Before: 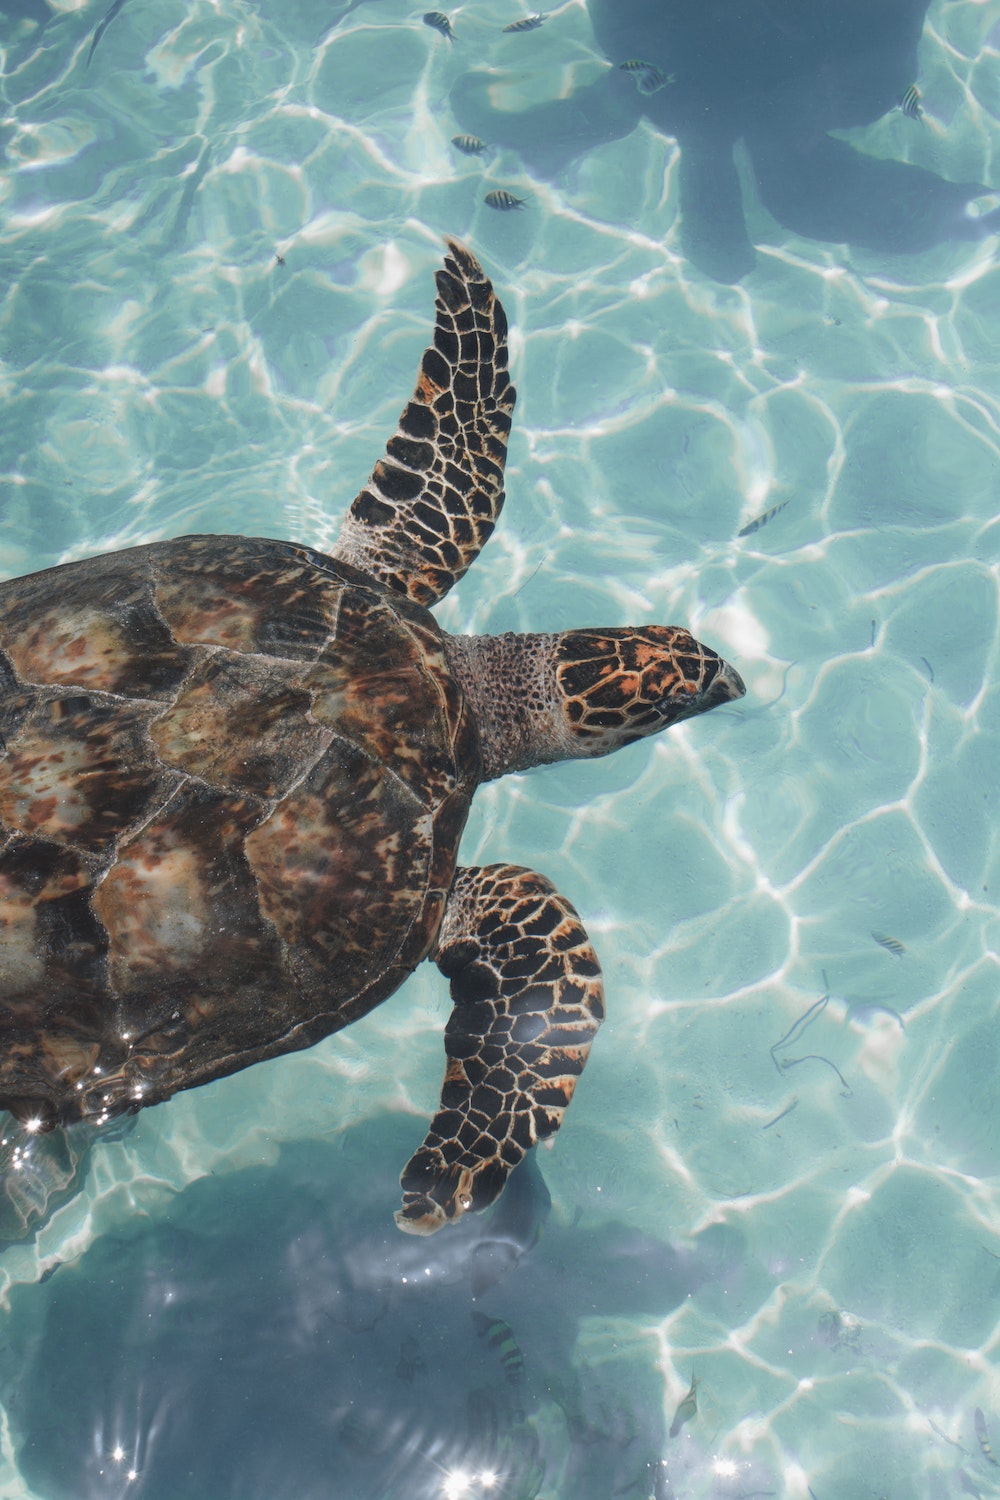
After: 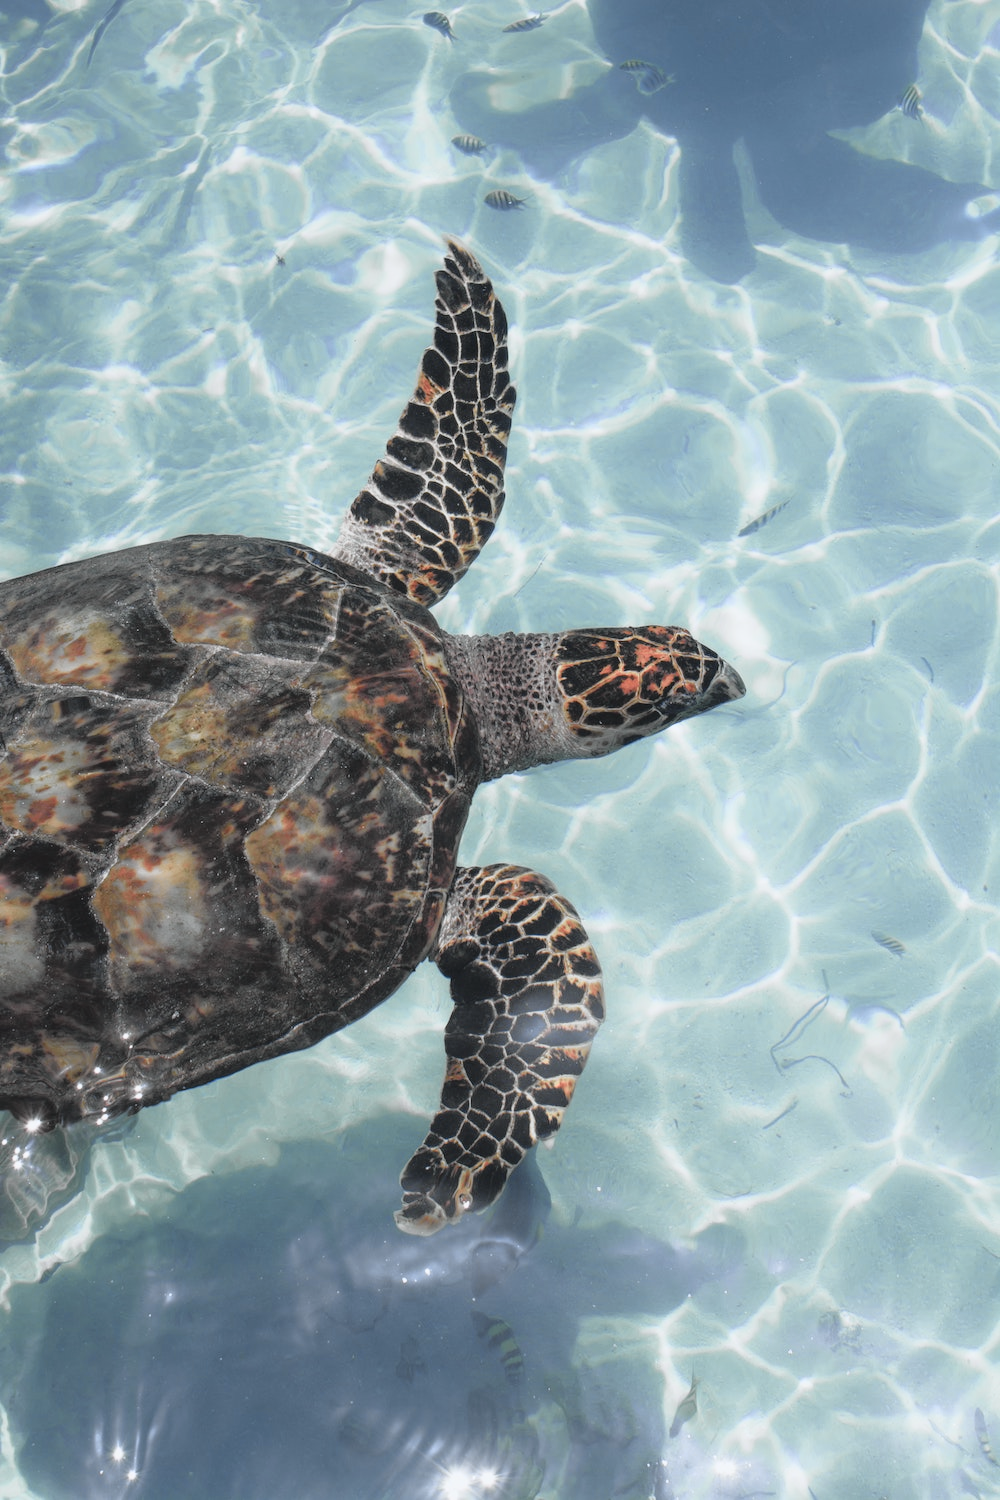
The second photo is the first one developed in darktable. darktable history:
white balance: red 0.98, blue 1.034
tone curve: curves: ch0 [(0, 0.009) (0.105, 0.08) (0.195, 0.18) (0.283, 0.316) (0.384, 0.434) (0.485, 0.531) (0.638, 0.69) (0.81, 0.872) (1, 0.977)]; ch1 [(0, 0) (0.161, 0.092) (0.35, 0.33) (0.379, 0.401) (0.456, 0.469) (0.502, 0.5) (0.525, 0.518) (0.586, 0.617) (0.635, 0.655) (1, 1)]; ch2 [(0, 0) (0.371, 0.362) (0.437, 0.437) (0.48, 0.49) (0.53, 0.515) (0.56, 0.571) (0.622, 0.606) (1, 1)], color space Lab, independent channels, preserve colors none
